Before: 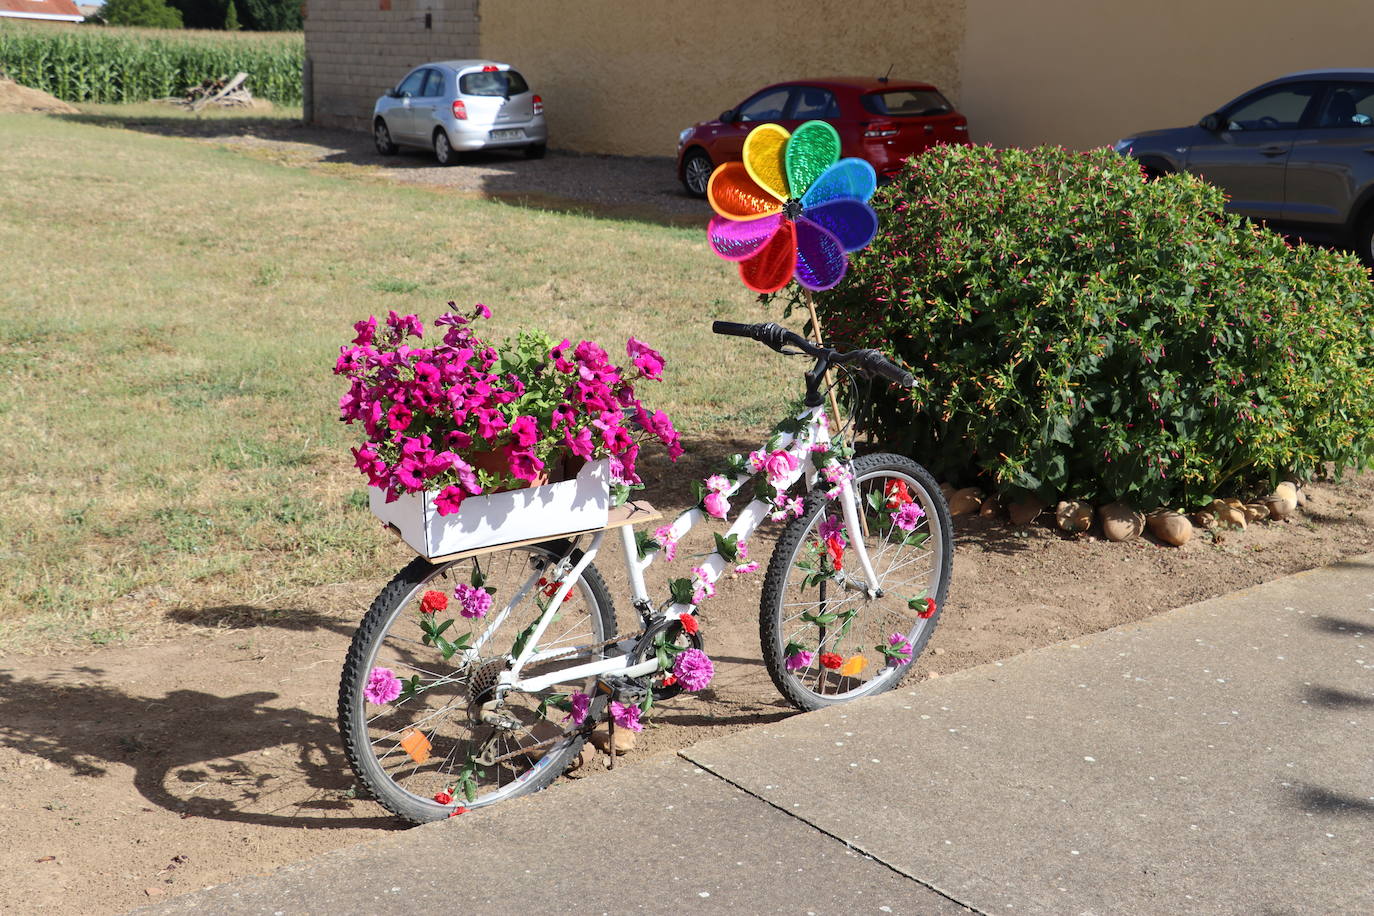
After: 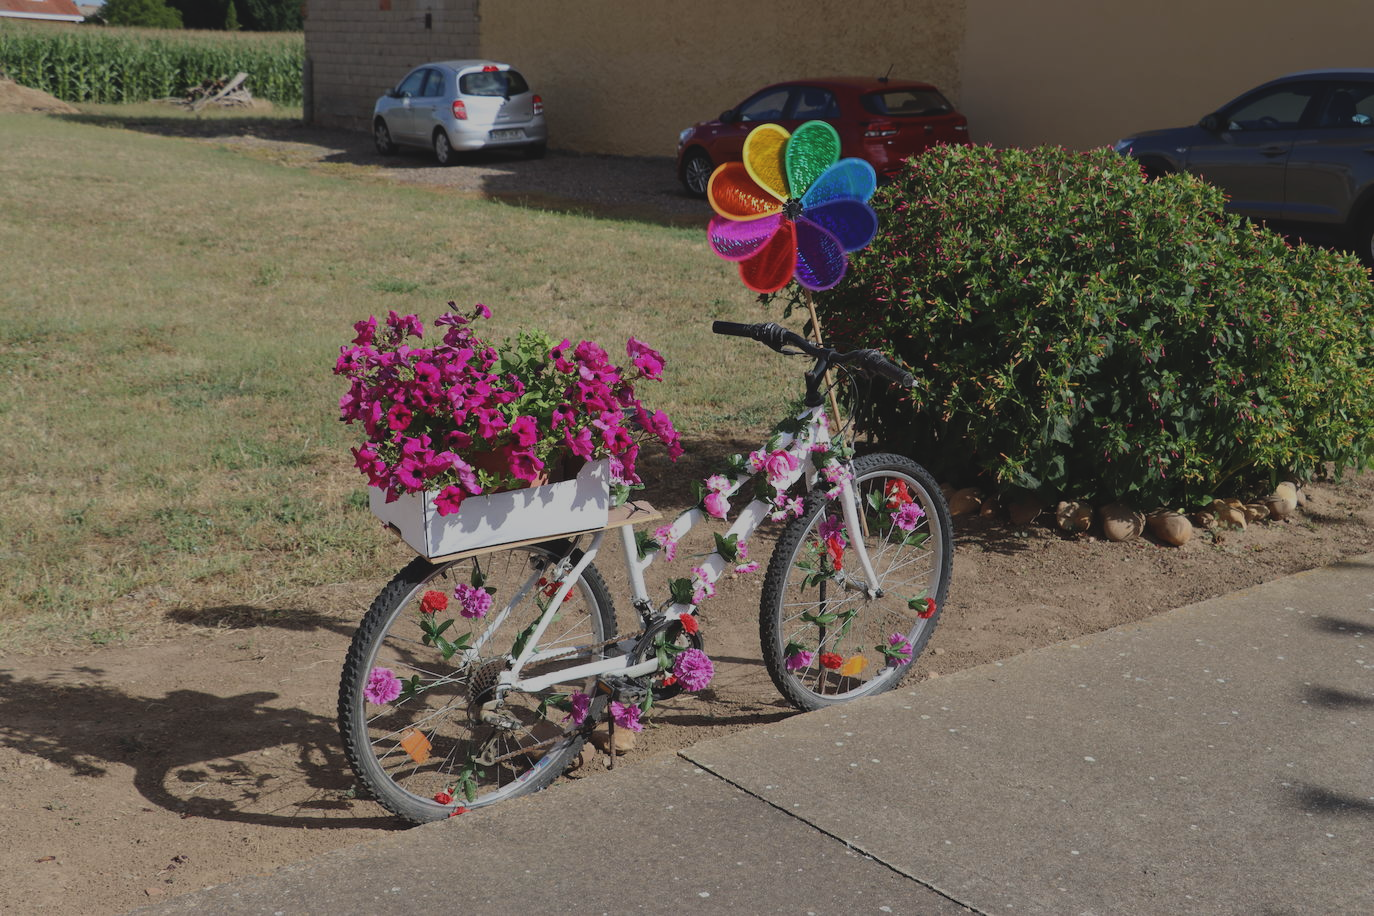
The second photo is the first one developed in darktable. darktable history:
exposure: black level correction -0.016, exposure -1.021 EV, compensate exposure bias true, compensate highlight preservation false
